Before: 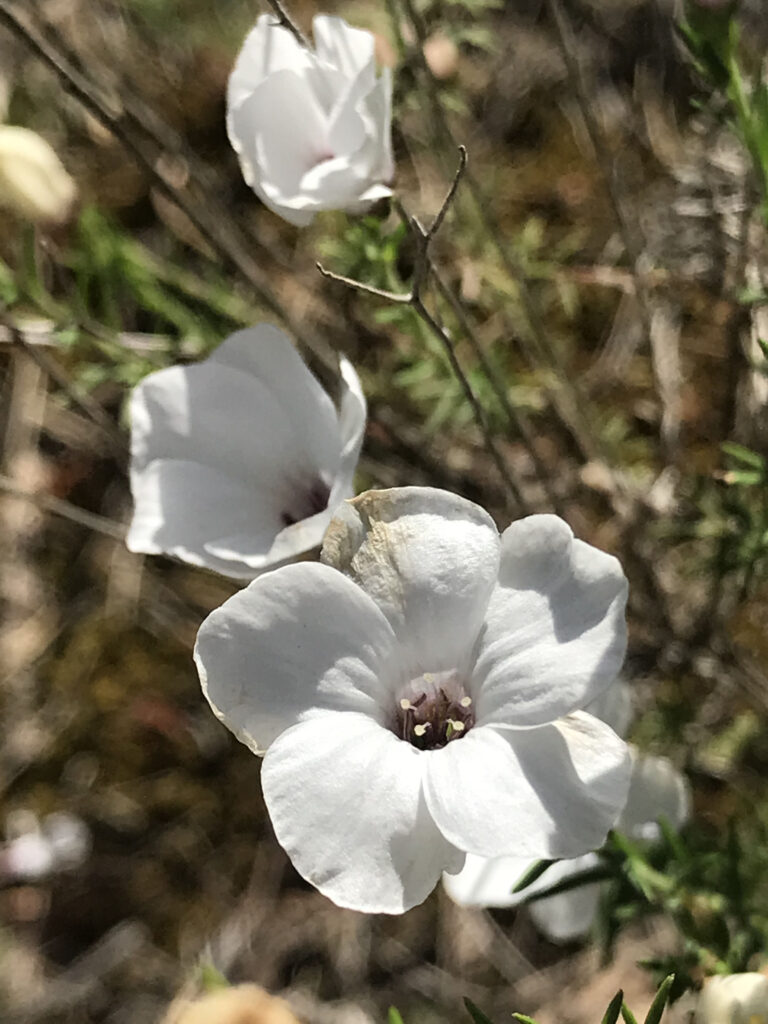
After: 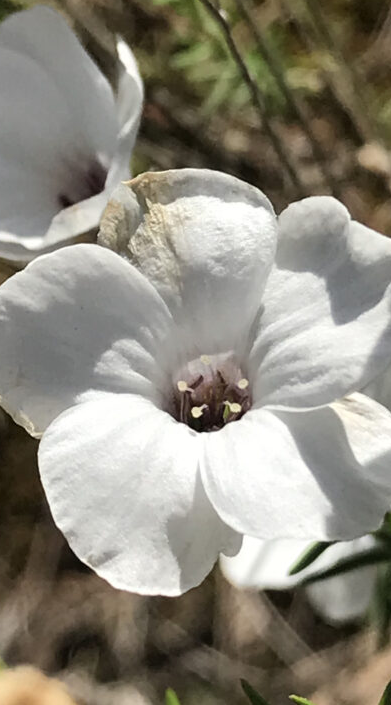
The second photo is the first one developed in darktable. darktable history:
crop and rotate: left 29.16%, top 31.08%, right 19.846%
